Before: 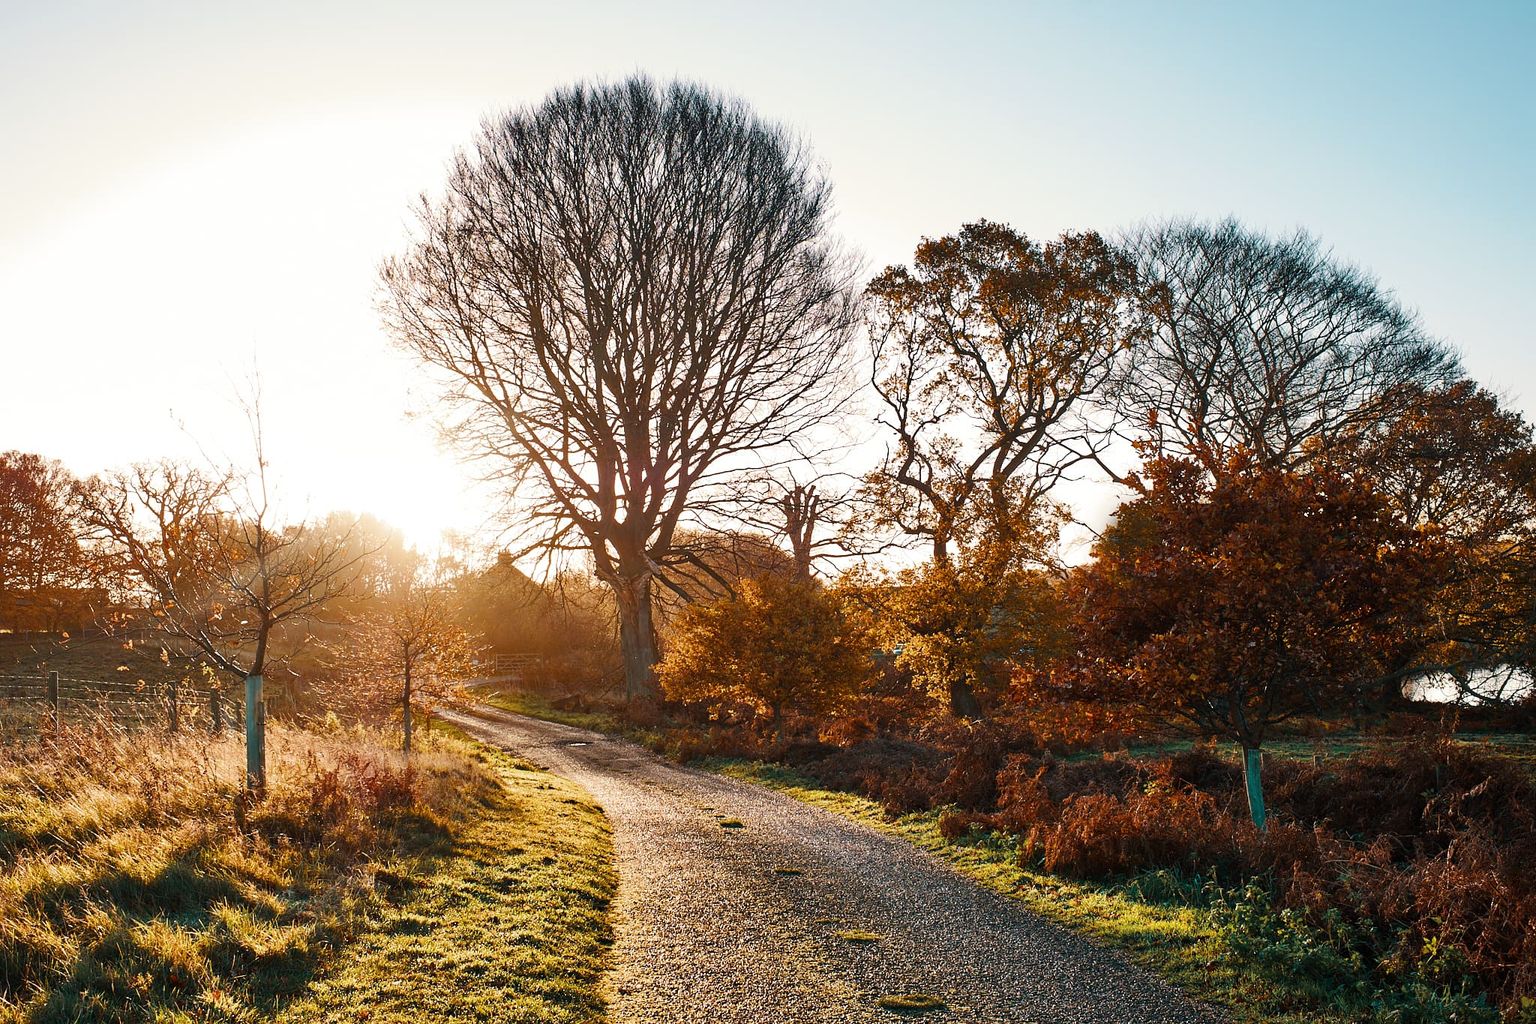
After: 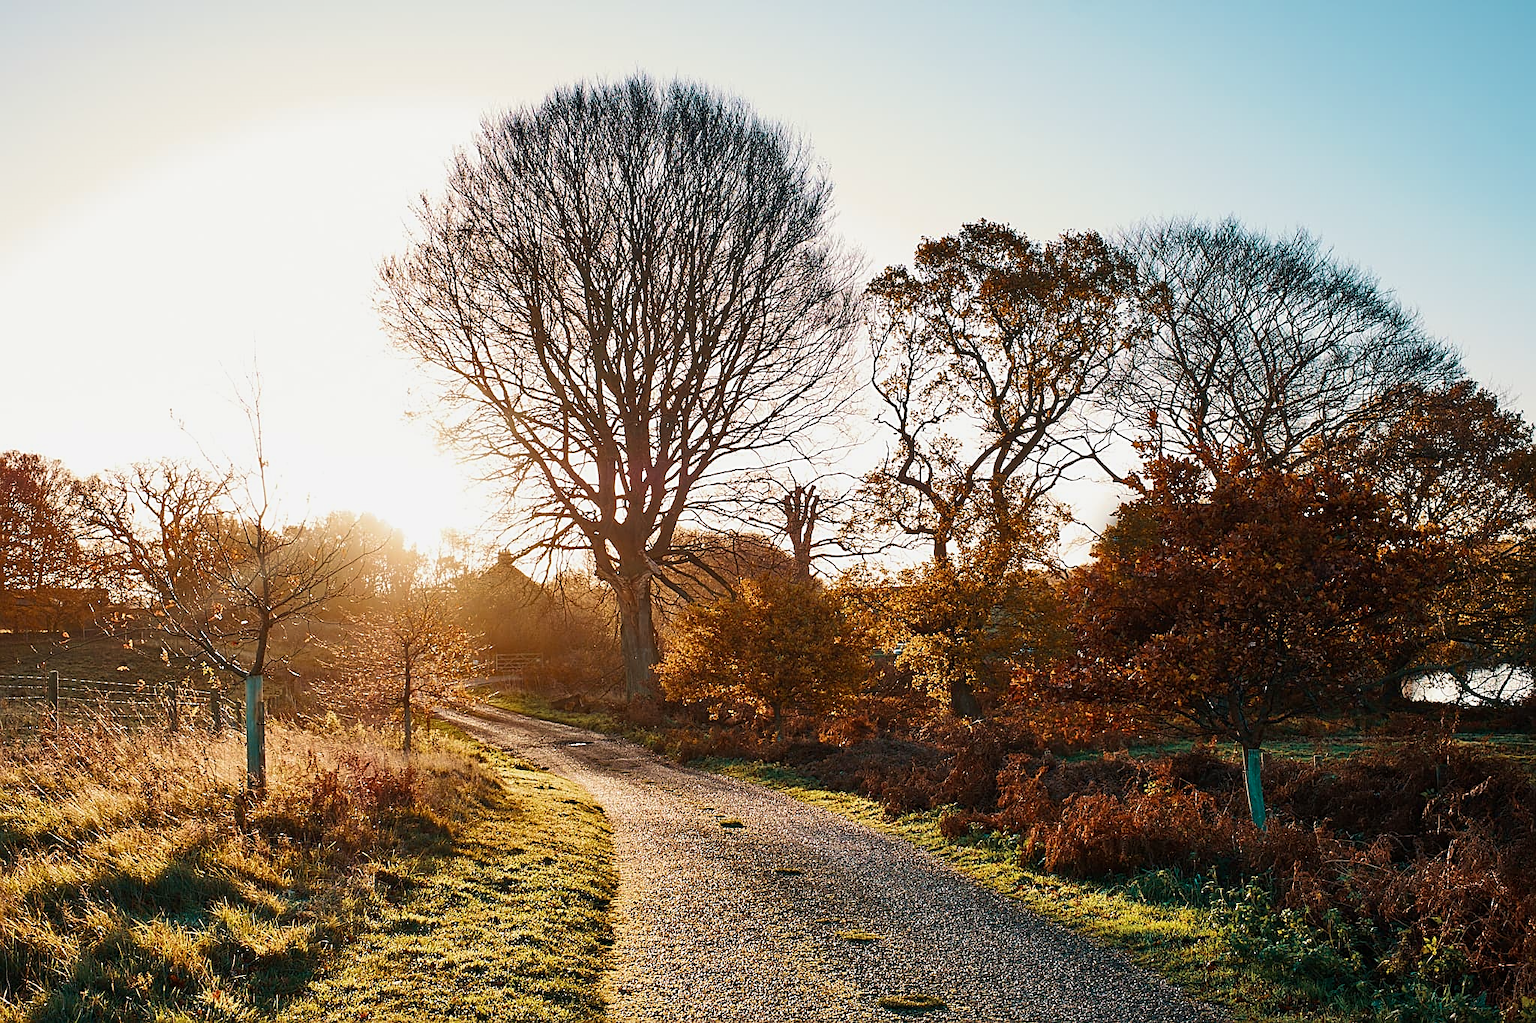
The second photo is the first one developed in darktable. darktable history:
sharpen: on, module defaults
velvia: on, module defaults
exposure: exposure -0.151 EV, compensate highlight preservation false
